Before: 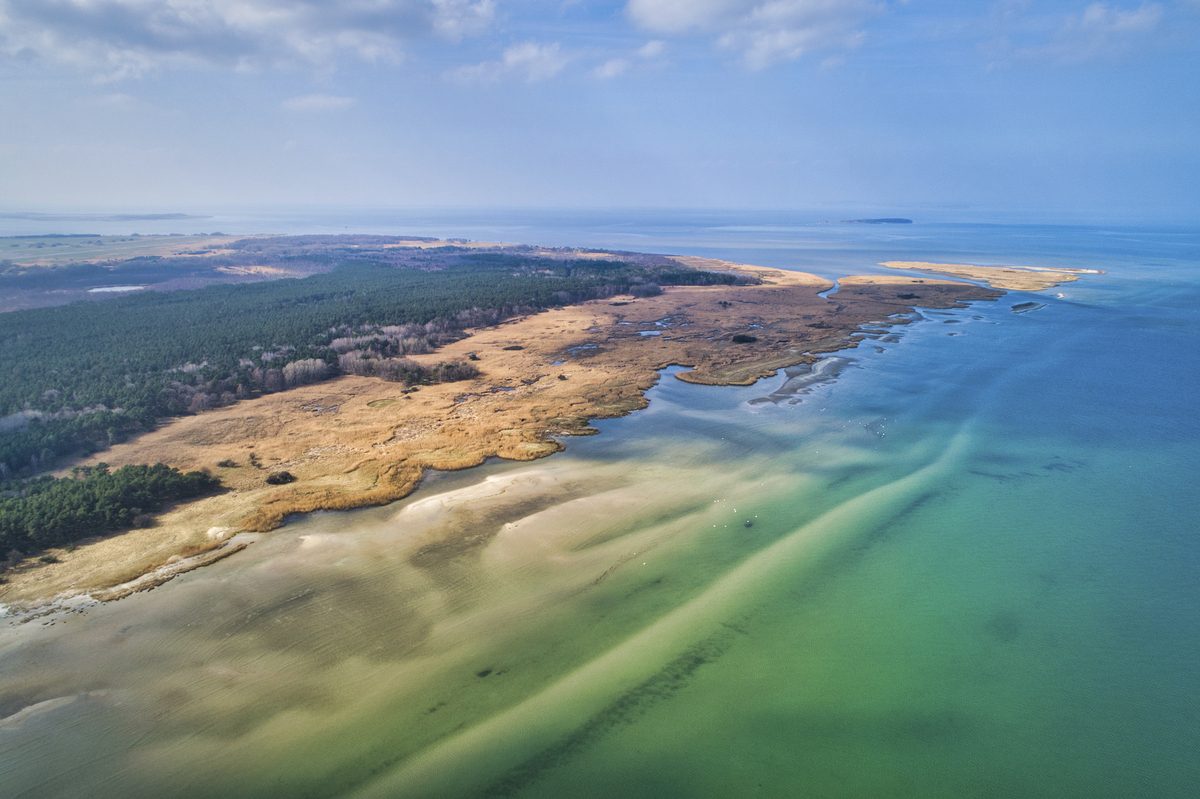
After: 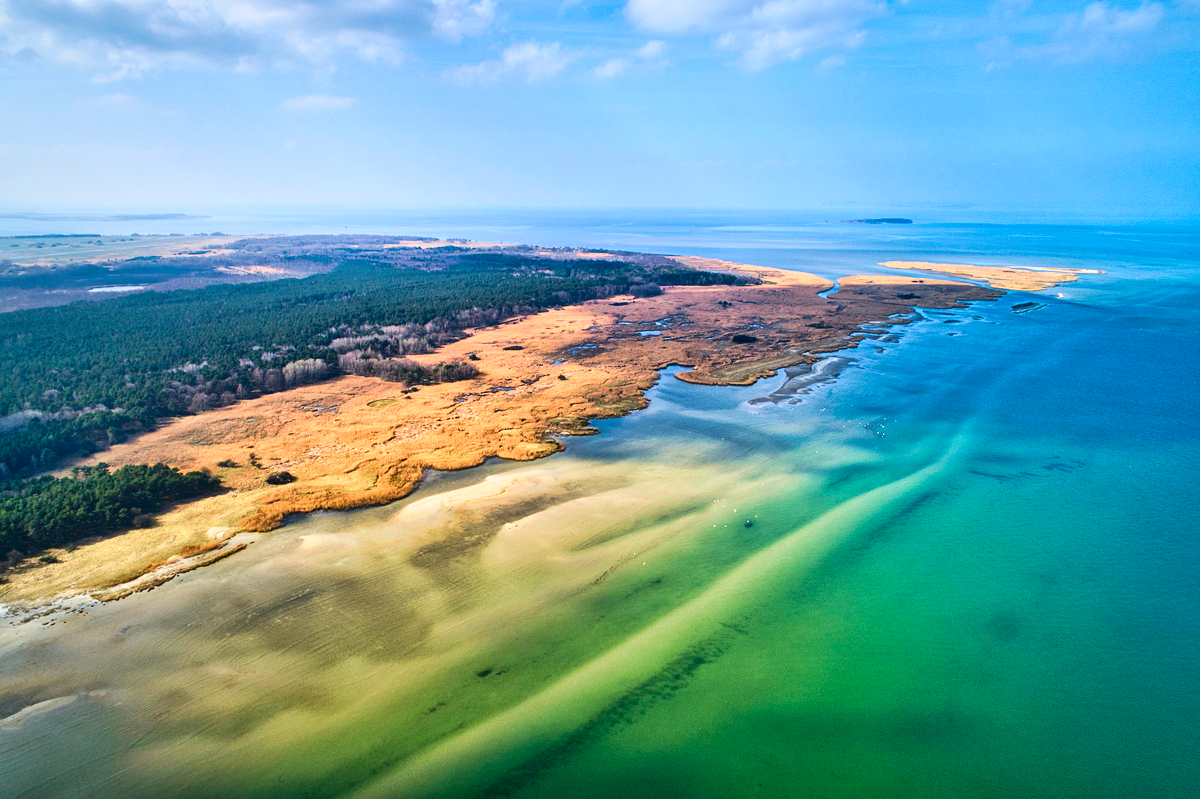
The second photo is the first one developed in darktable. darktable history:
tone curve: curves: ch0 [(0, 0) (0.187, 0.12) (0.384, 0.363) (0.618, 0.698) (0.754, 0.857) (0.875, 0.956) (1, 0.987)]; ch1 [(0, 0) (0.402, 0.36) (0.476, 0.466) (0.501, 0.501) (0.518, 0.514) (0.564, 0.608) (0.614, 0.664) (0.692, 0.744) (1, 1)]; ch2 [(0, 0) (0.435, 0.412) (0.483, 0.481) (0.503, 0.503) (0.522, 0.535) (0.563, 0.601) (0.627, 0.699) (0.699, 0.753) (0.997, 0.858)], color space Lab, independent channels
sharpen: amount 0.2
